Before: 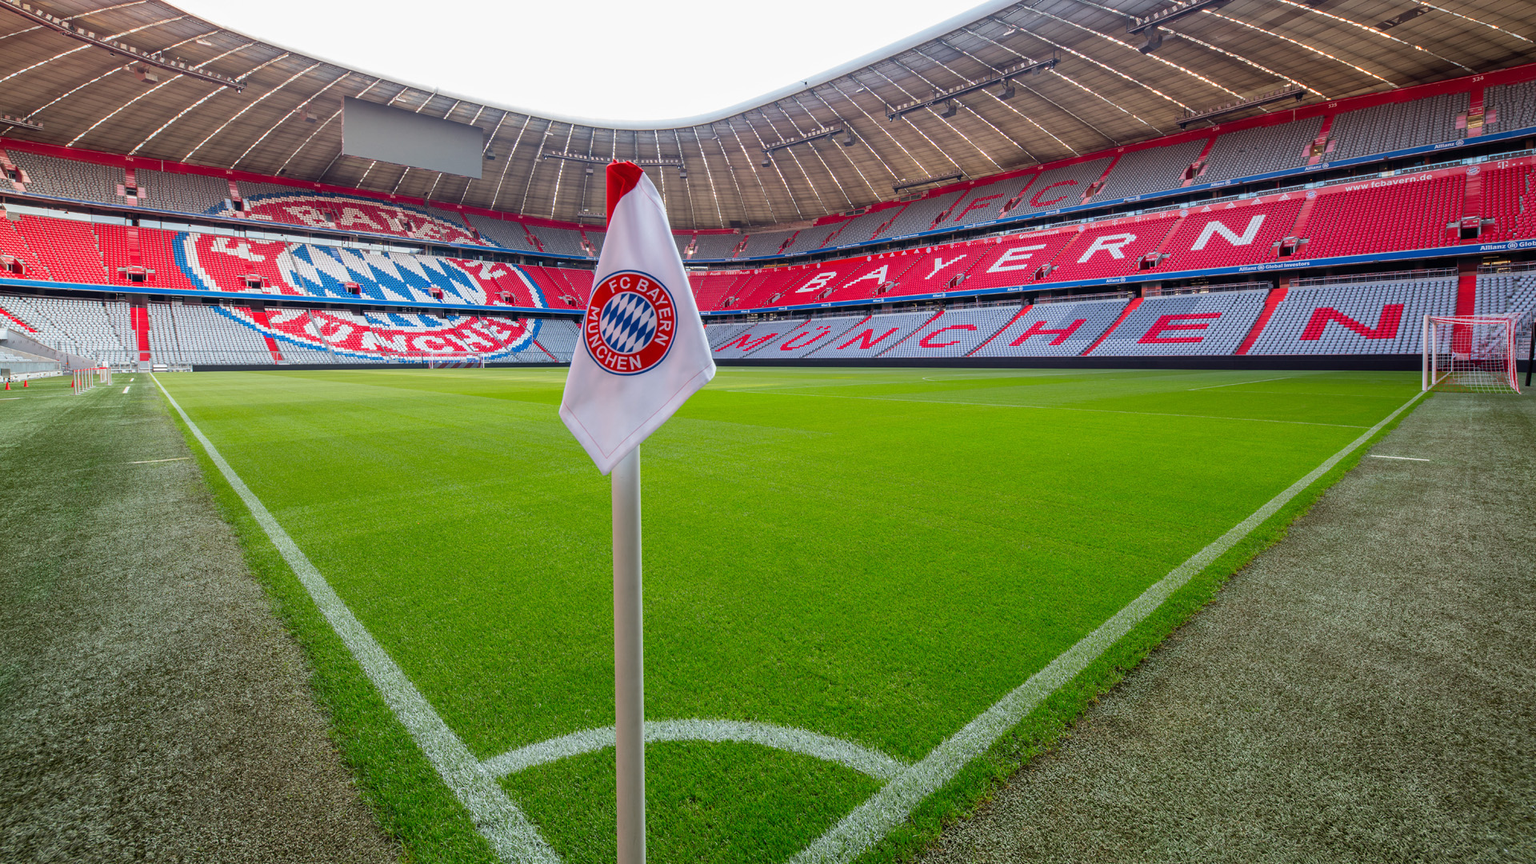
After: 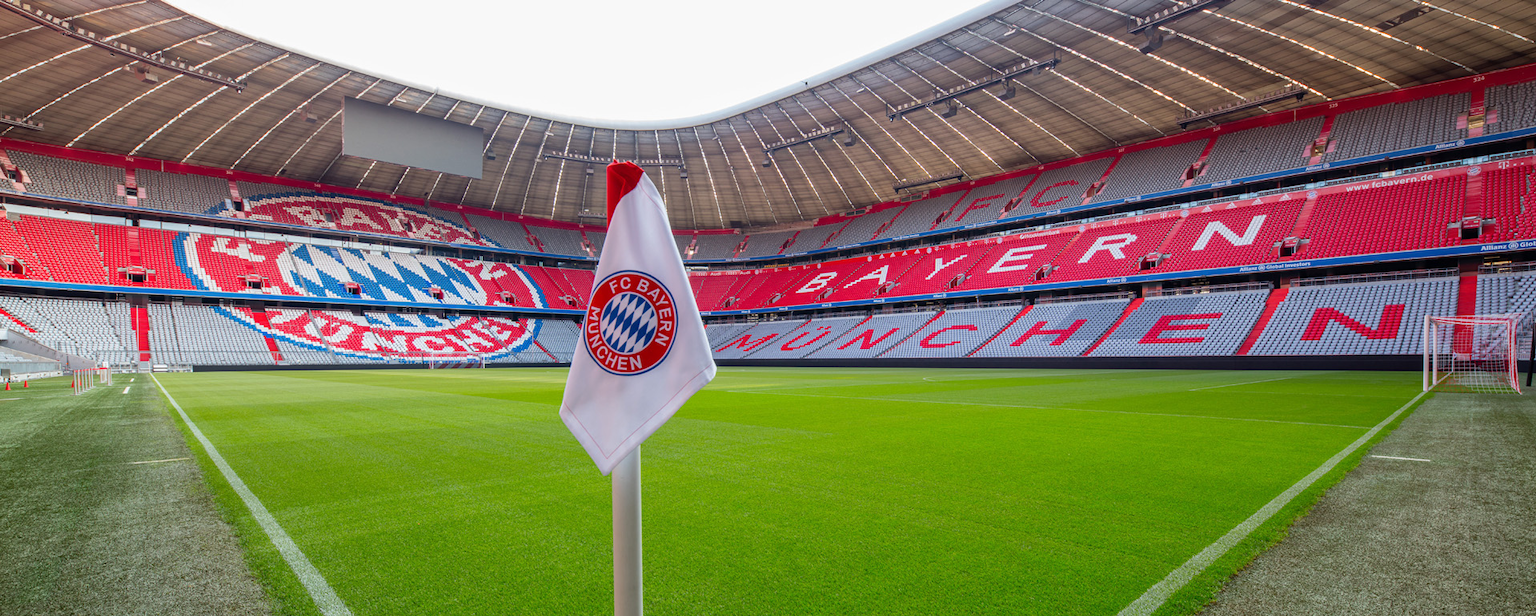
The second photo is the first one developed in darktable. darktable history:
crop: right 0.001%, bottom 28.64%
